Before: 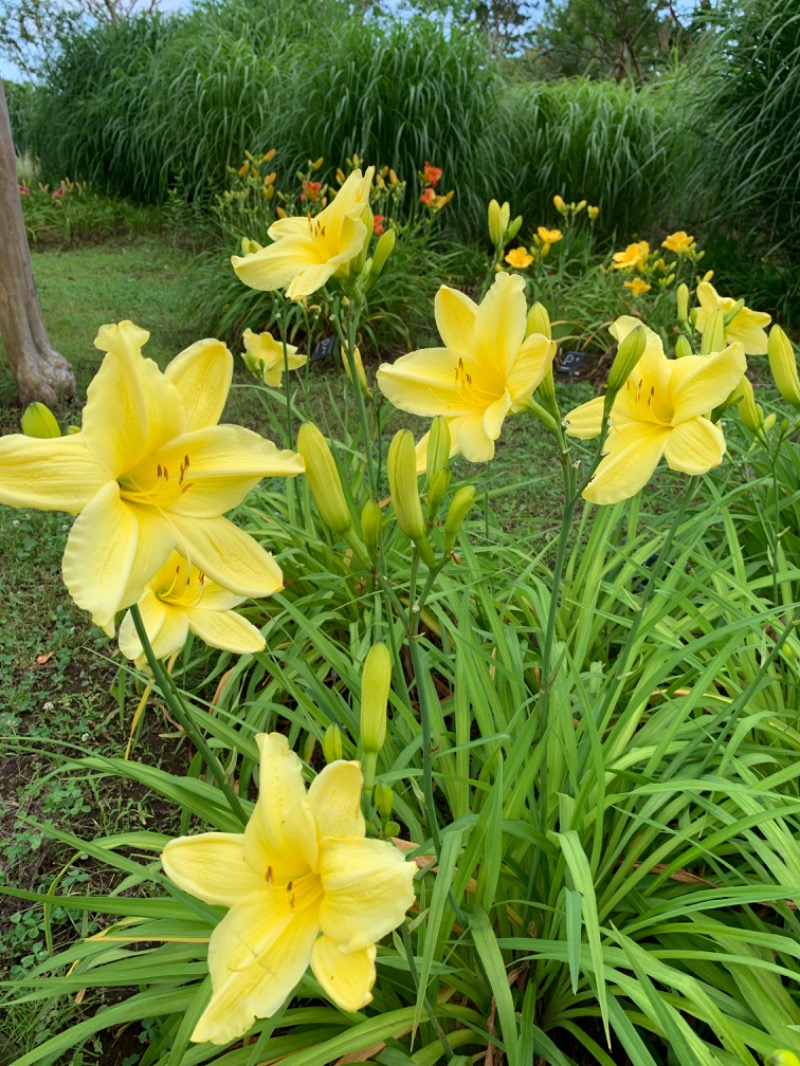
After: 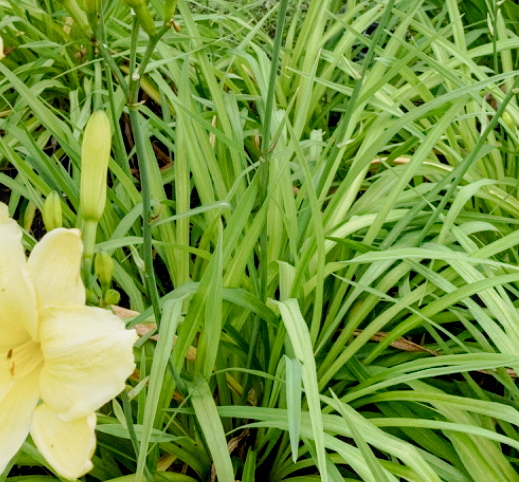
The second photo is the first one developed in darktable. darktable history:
tone curve: curves: ch0 [(0, 0) (0.003, 0.005) (0.011, 0.019) (0.025, 0.04) (0.044, 0.064) (0.069, 0.095) (0.1, 0.129) (0.136, 0.169) (0.177, 0.207) (0.224, 0.247) (0.277, 0.298) (0.335, 0.354) (0.399, 0.416) (0.468, 0.478) (0.543, 0.553) (0.623, 0.634) (0.709, 0.709) (0.801, 0.817) (0.898, 0.912) (1, 1)], preserve colors none
crop and rotate: left 35.059%, top 49.952%, bottom 4.782%
tone equalizer: -8 EV -0.71 EV, -7 EV -0.693 EV, -6 EV -0.578 EV, -5 EV -0.395 EV, -3 EV 0.368 EV, -2 EV 0.6 EV, -1 EV 0.678 EV, +0 EV 0.722 EV
filmic rgb: black relative exposure -7.2 EV, white relative exposure 5.38 EV, threshold 5.95 EV, hardness 3.02, add noise in highlights 0.002, preserve chrominance no, color science v3 (2019), use custom middle-gray values true, contrast in highlights soft, enable highlight reconstruction true
local contrast: detail 130%
